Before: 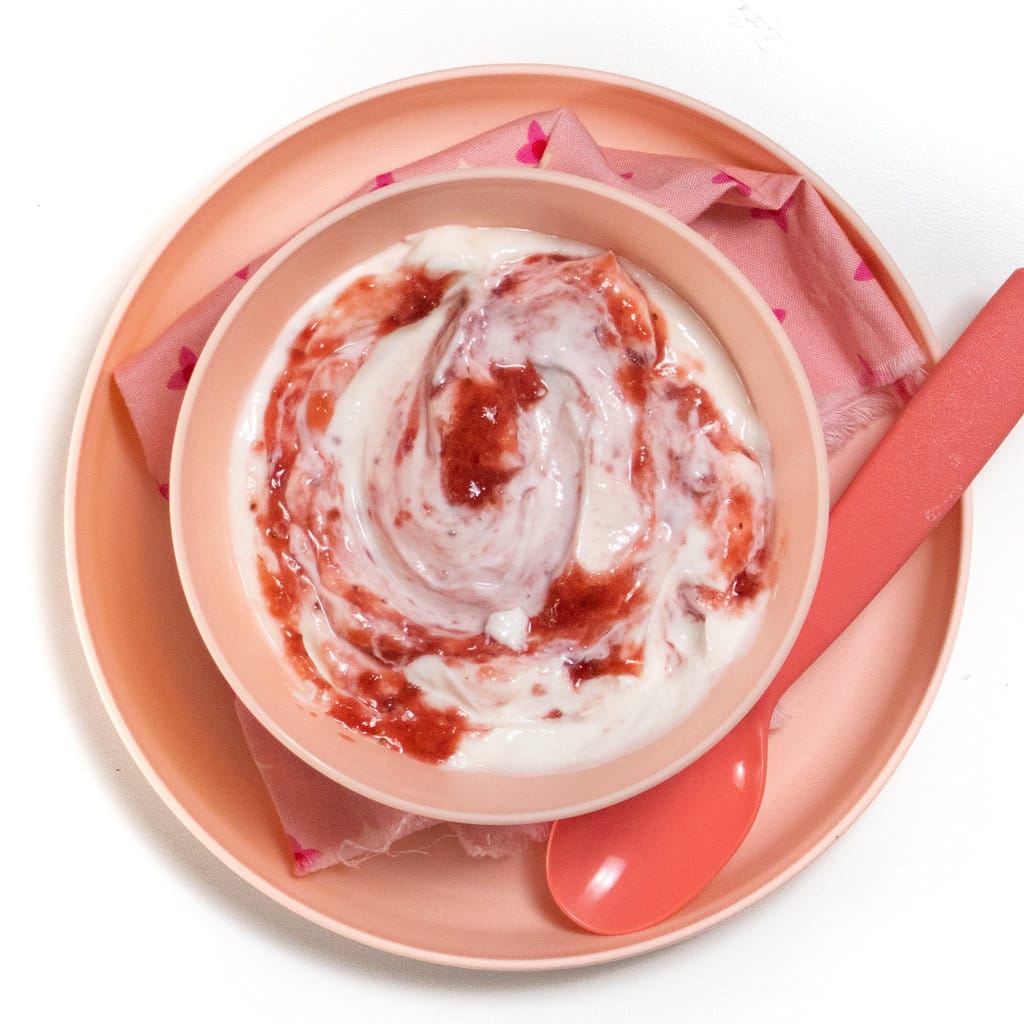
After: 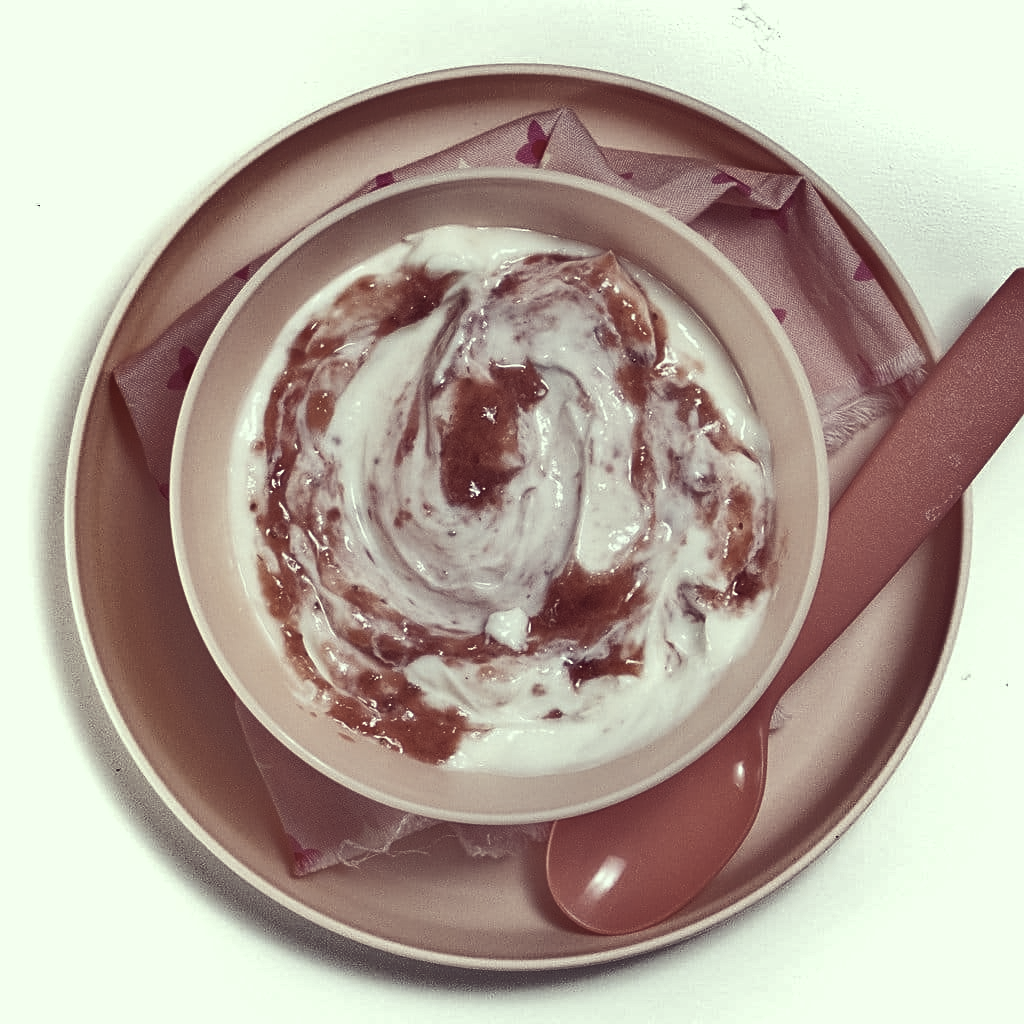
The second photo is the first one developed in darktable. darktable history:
shadows and highlights: white point adjustment 0.151, highlights -69.33, soften with gaussian
color correction: highlights a* -20.61, highlights b* 20.19, shadows a* 19.89, shadows b* -20.17, saturation 0.408
sharpen: on, module defaults
